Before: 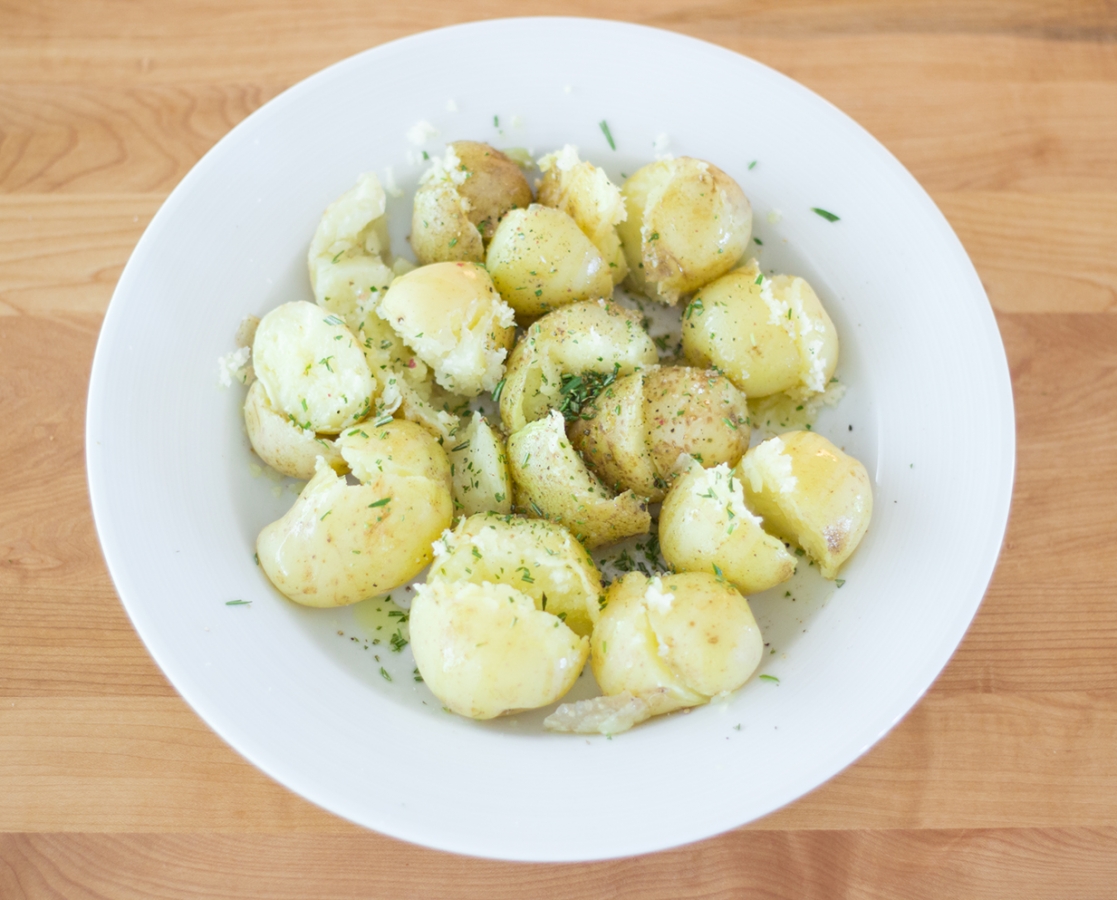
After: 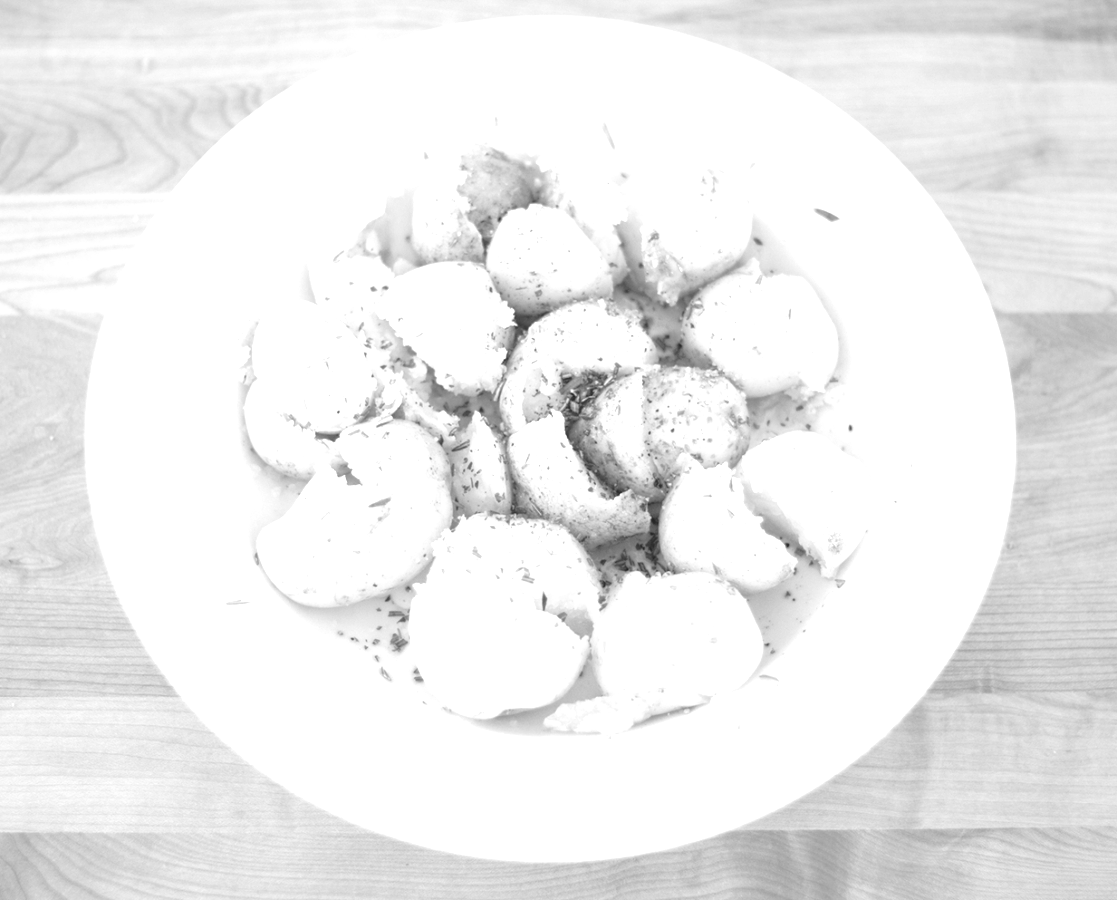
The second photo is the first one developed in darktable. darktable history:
monochrome: on, module defaults
shadows and highlights: shadows 25, highlights -25
exposure: black level correction 0, exposure 1 EV, compensate exposure bias true, compensate highlight preservation false
tone curve: curves: ch0 [(0, 0.023) (0.132, 0.075) (0.241, 0.178) (0.487, 0.491) (0.782, 0.8) (1, 0.989)]; ch1 [(0, 0) (0.396, 0.369) (0.467, 0.454) (0.498, 0.5) (0.518, 0.517) (0.57, 0.586) (0.619, 0.663) (0.692, 0.744) (1, 1)]; ch2 [(0, 0) (0.427, 0.416) (0.483, 0.481) (0.503, 0.503) (0.526, 0.527) (0.563, 0.573) (0.632, 0.667) (0.705, 0.737) (0.985, 0.966)], color space Lab, independent channels
